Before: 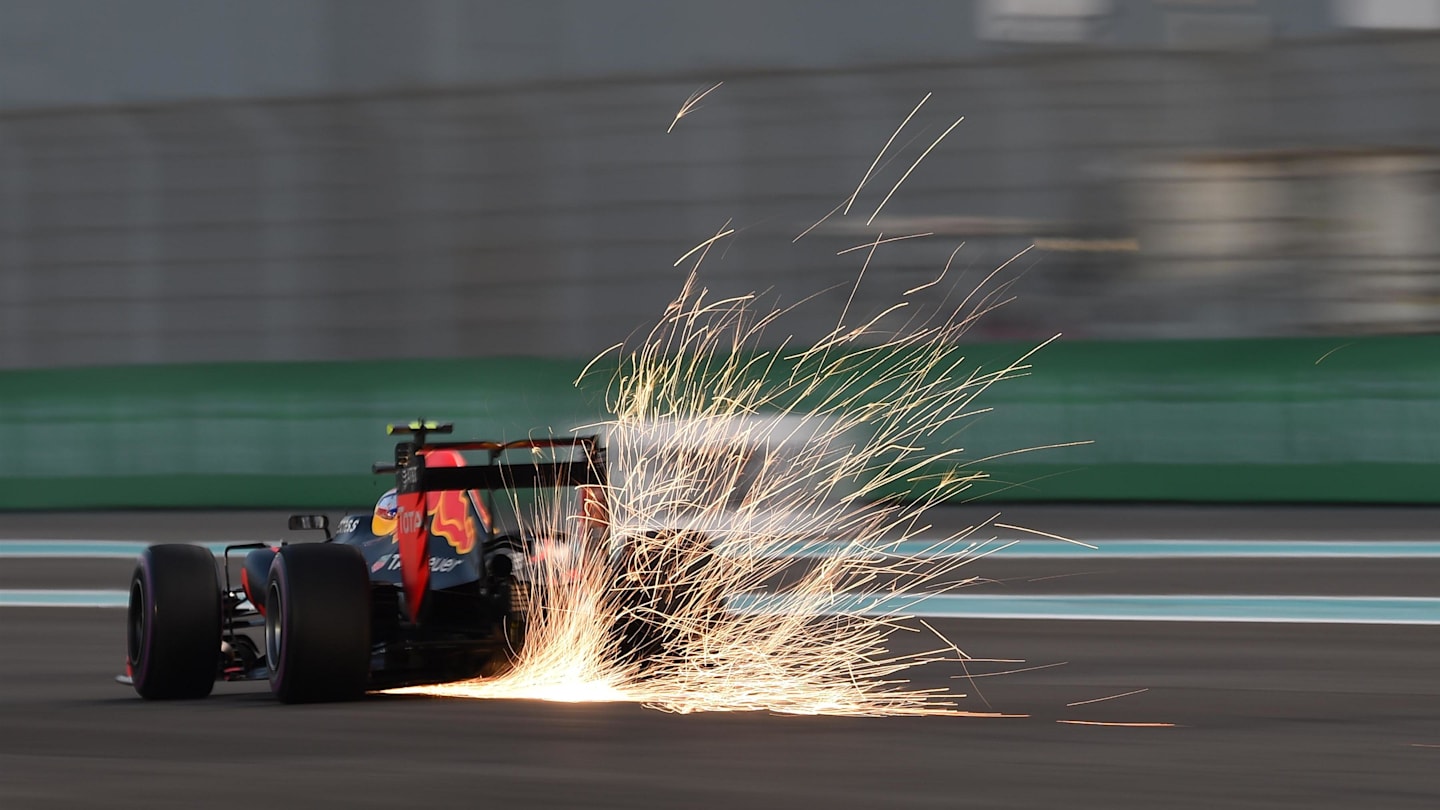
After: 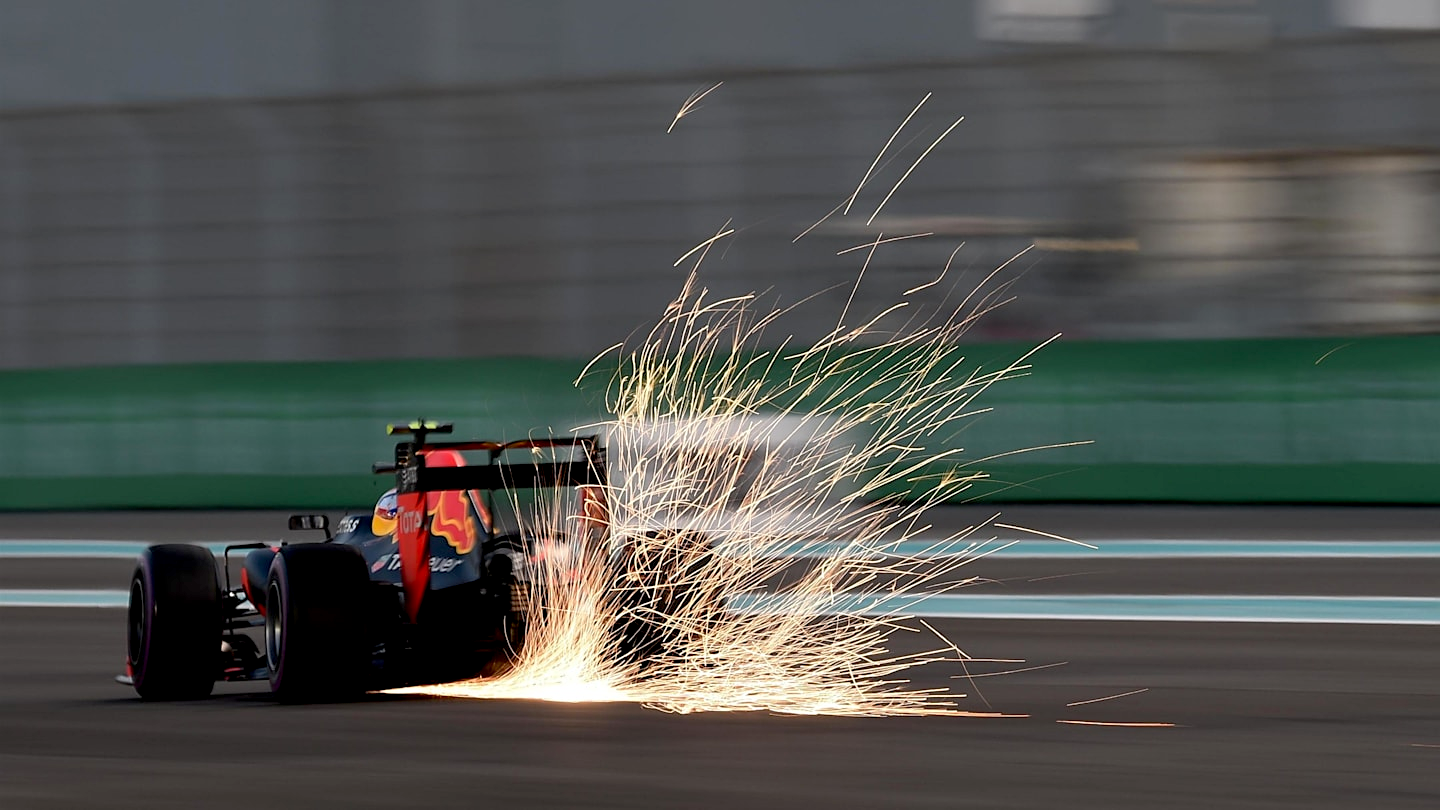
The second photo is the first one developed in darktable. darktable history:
exposure: black level correction 0.011, compensate exposure bias true, compensate highlight preservation false
sharpen: amount 0.201
